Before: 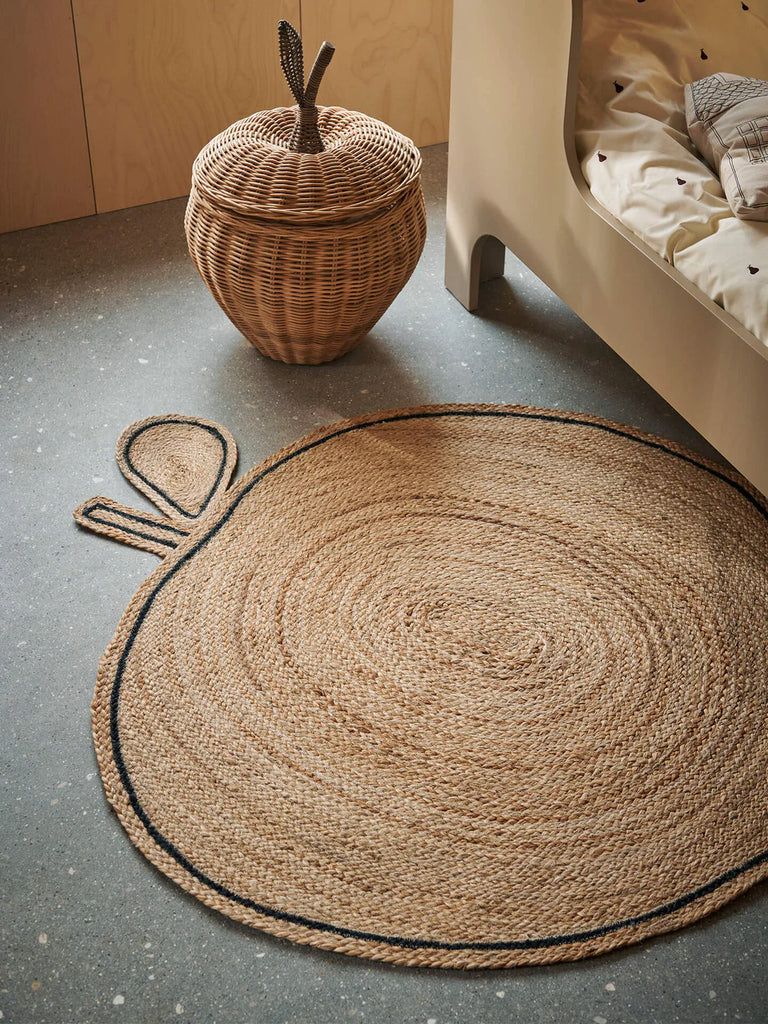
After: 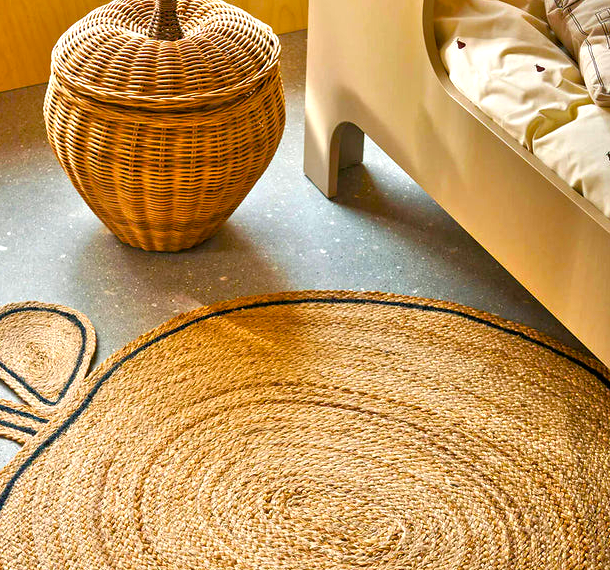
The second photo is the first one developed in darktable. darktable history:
crop: left 18.38%, top 11.092%, right 2.134%, bottom 33.217%
tone equalizer: -7 EV 0.15 EV, -6 EV 0.6 EV, -5 EV 1.15 EV, -4 EV 1.33 EV, -3 EV 1.15 EV, -2 EV 0.6 EV, -1 EV 0.15 EV, mask exposure compensation -0.5 EV
exposure: exposure -0.021 EV, compensate highlight preservation false
color balance rgb: linear chroma grading › global chroma 9%, perceptual saturation grading › global saturation 36%, perceptual saturation grading › shadows 35%, perceptual brilliance grading › global brilliance 15%, perceptual brilliance grading › shadows -35%, global vibrance 15%
